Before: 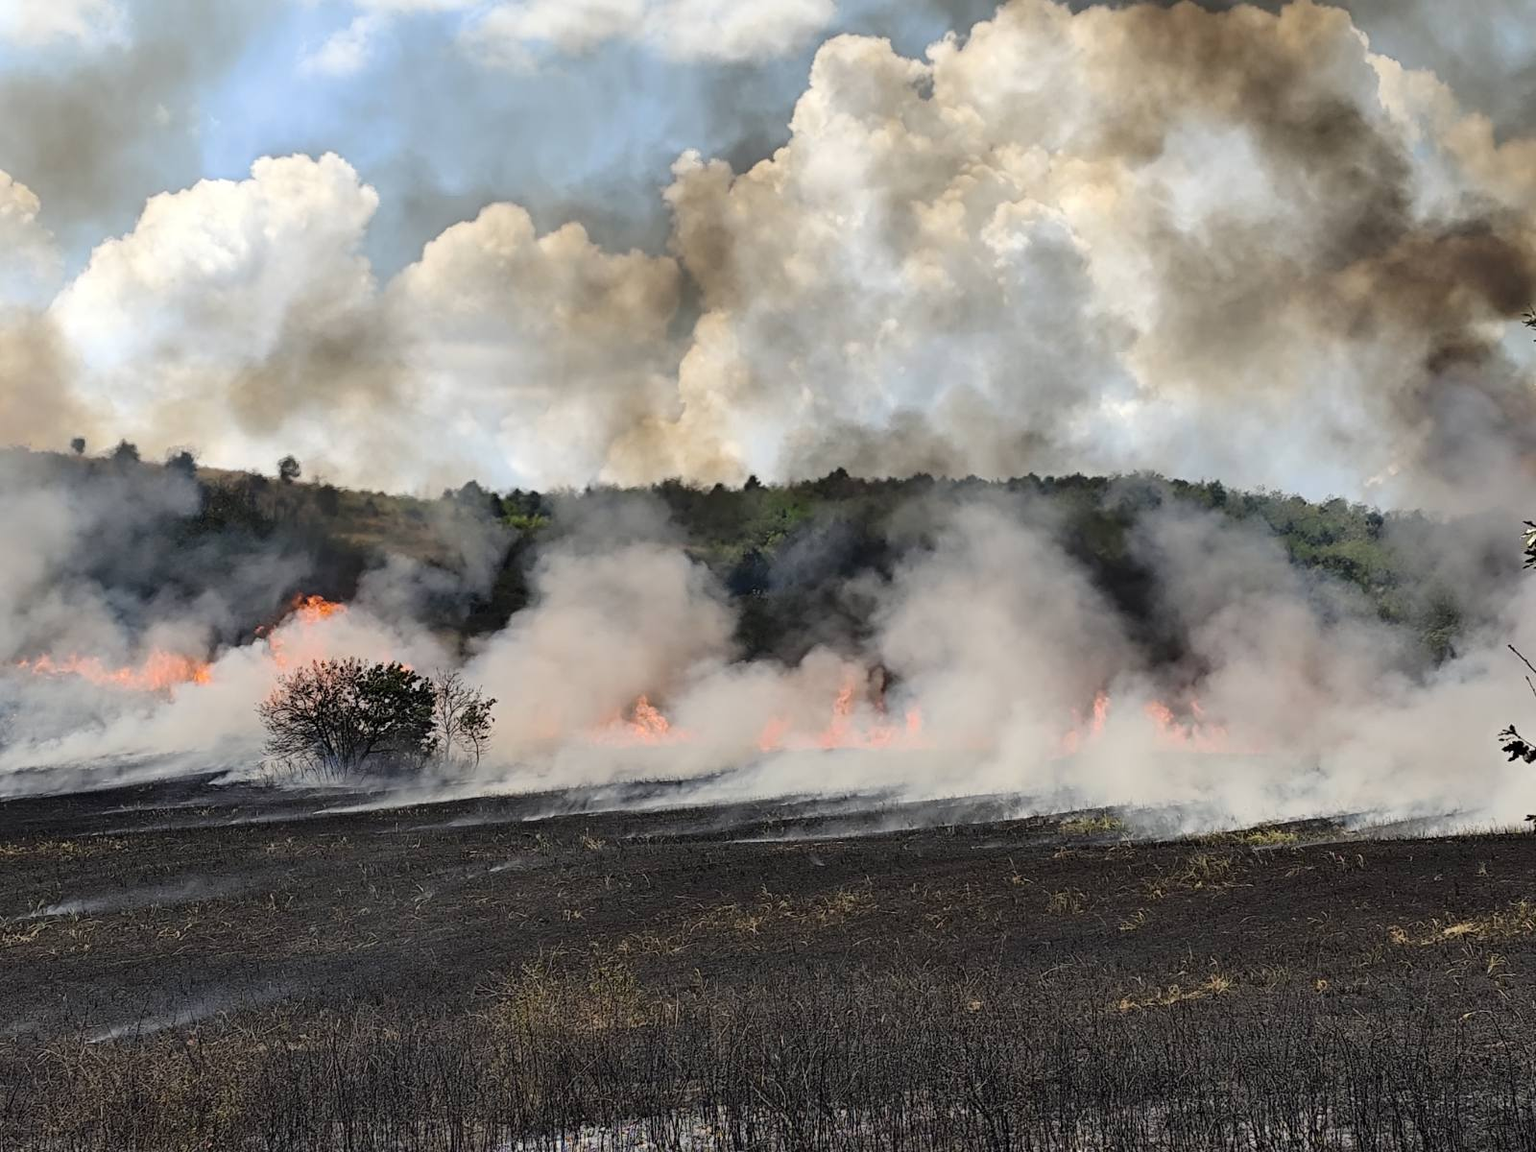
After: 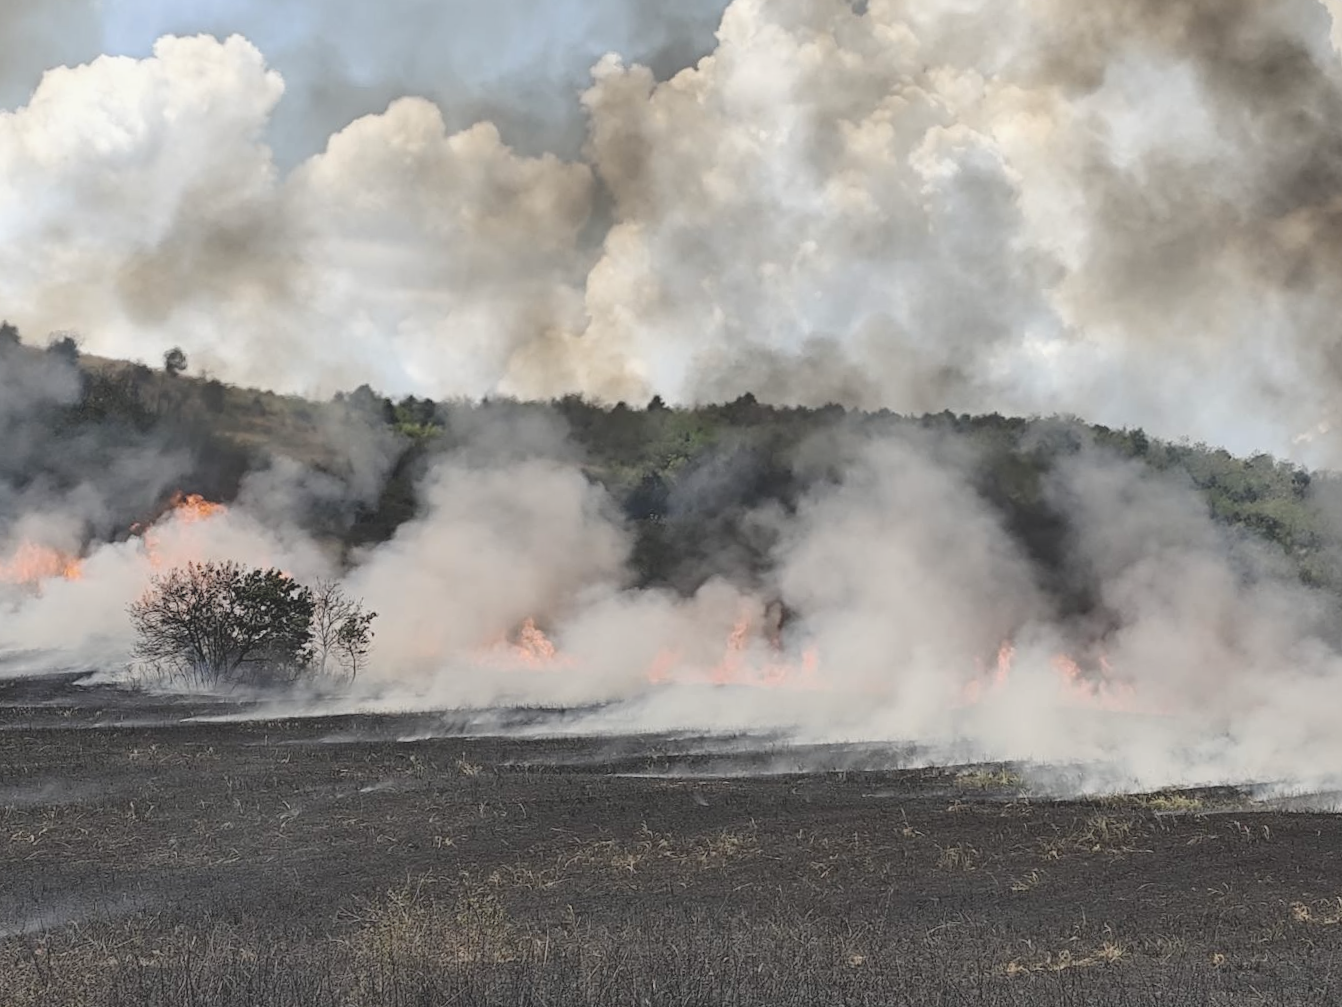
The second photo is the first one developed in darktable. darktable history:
crop and rotate: angle -3.27°, left 5.211%, top 5.211%, right 4.607%, bottom 4.607%
exposure: black level correction 0, exposure 0.5 EV, compensate highlight preservation false
contrast brightness saturation: contrast -0.26, saturation -0.43
